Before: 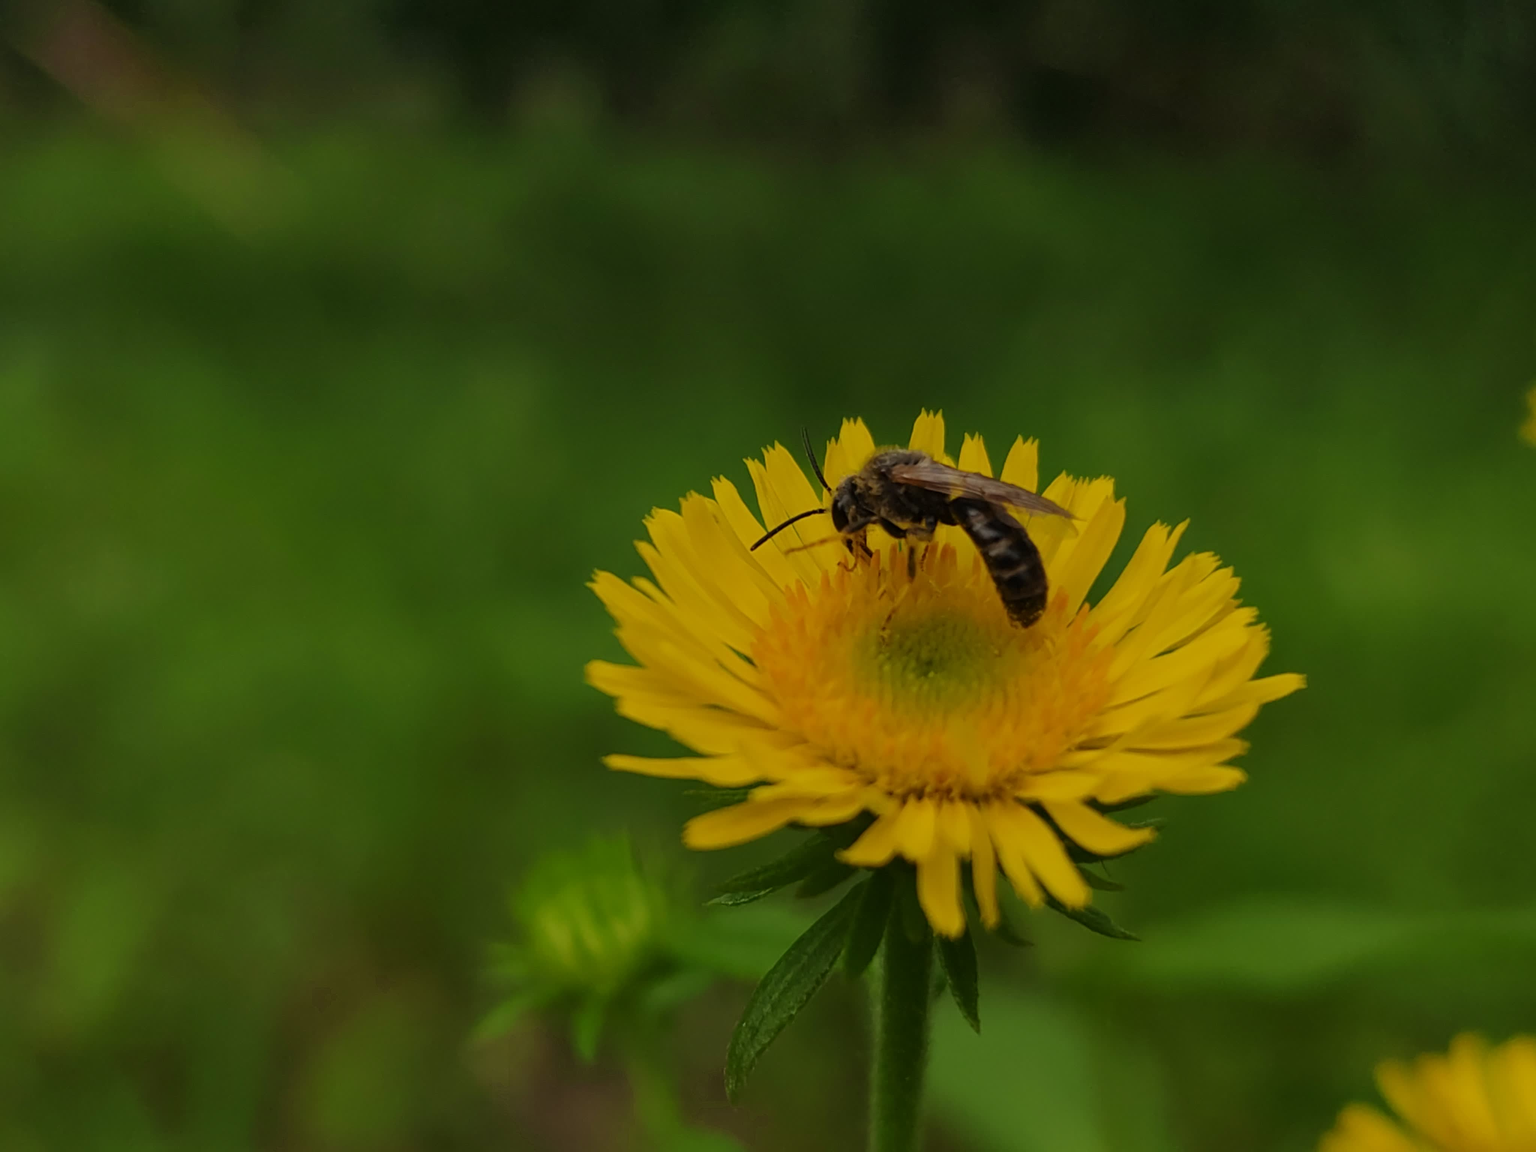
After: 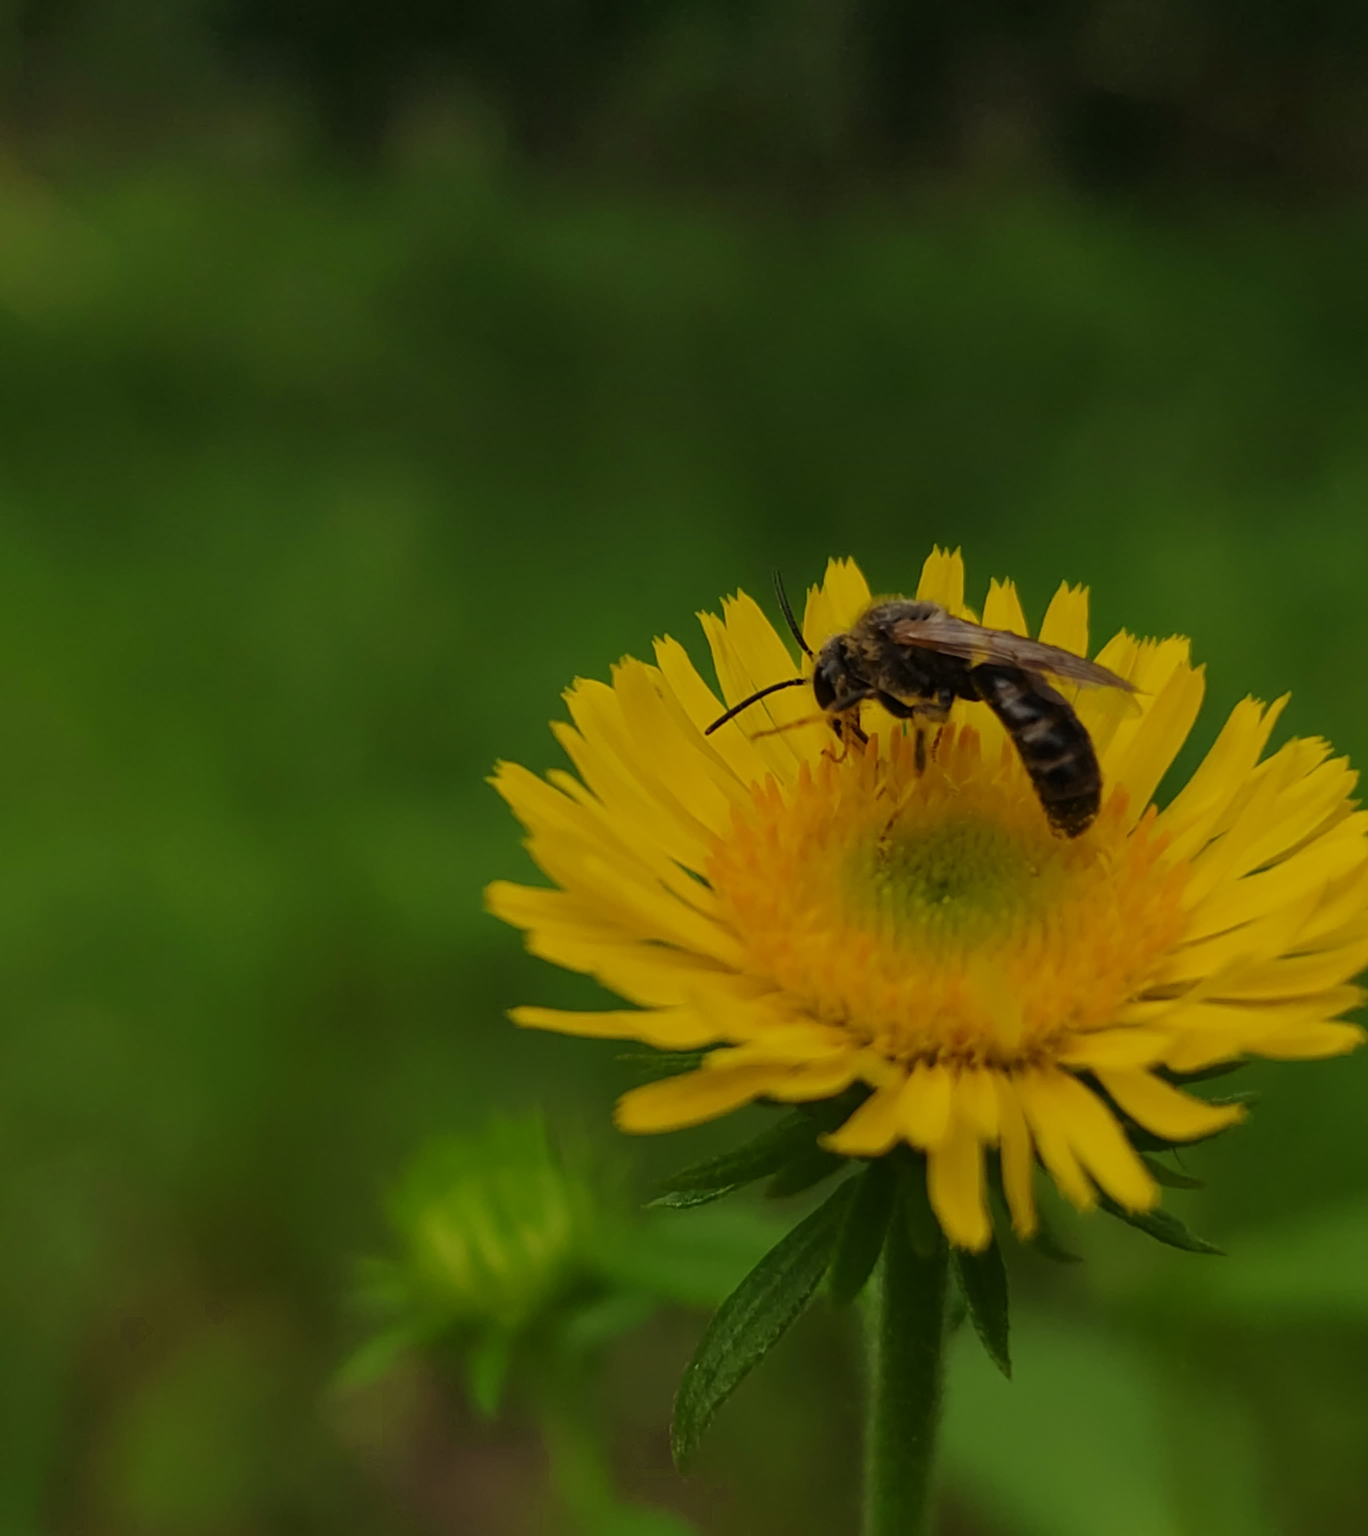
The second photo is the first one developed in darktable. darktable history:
crop and rotate: left 14.455%, right 18.713%
